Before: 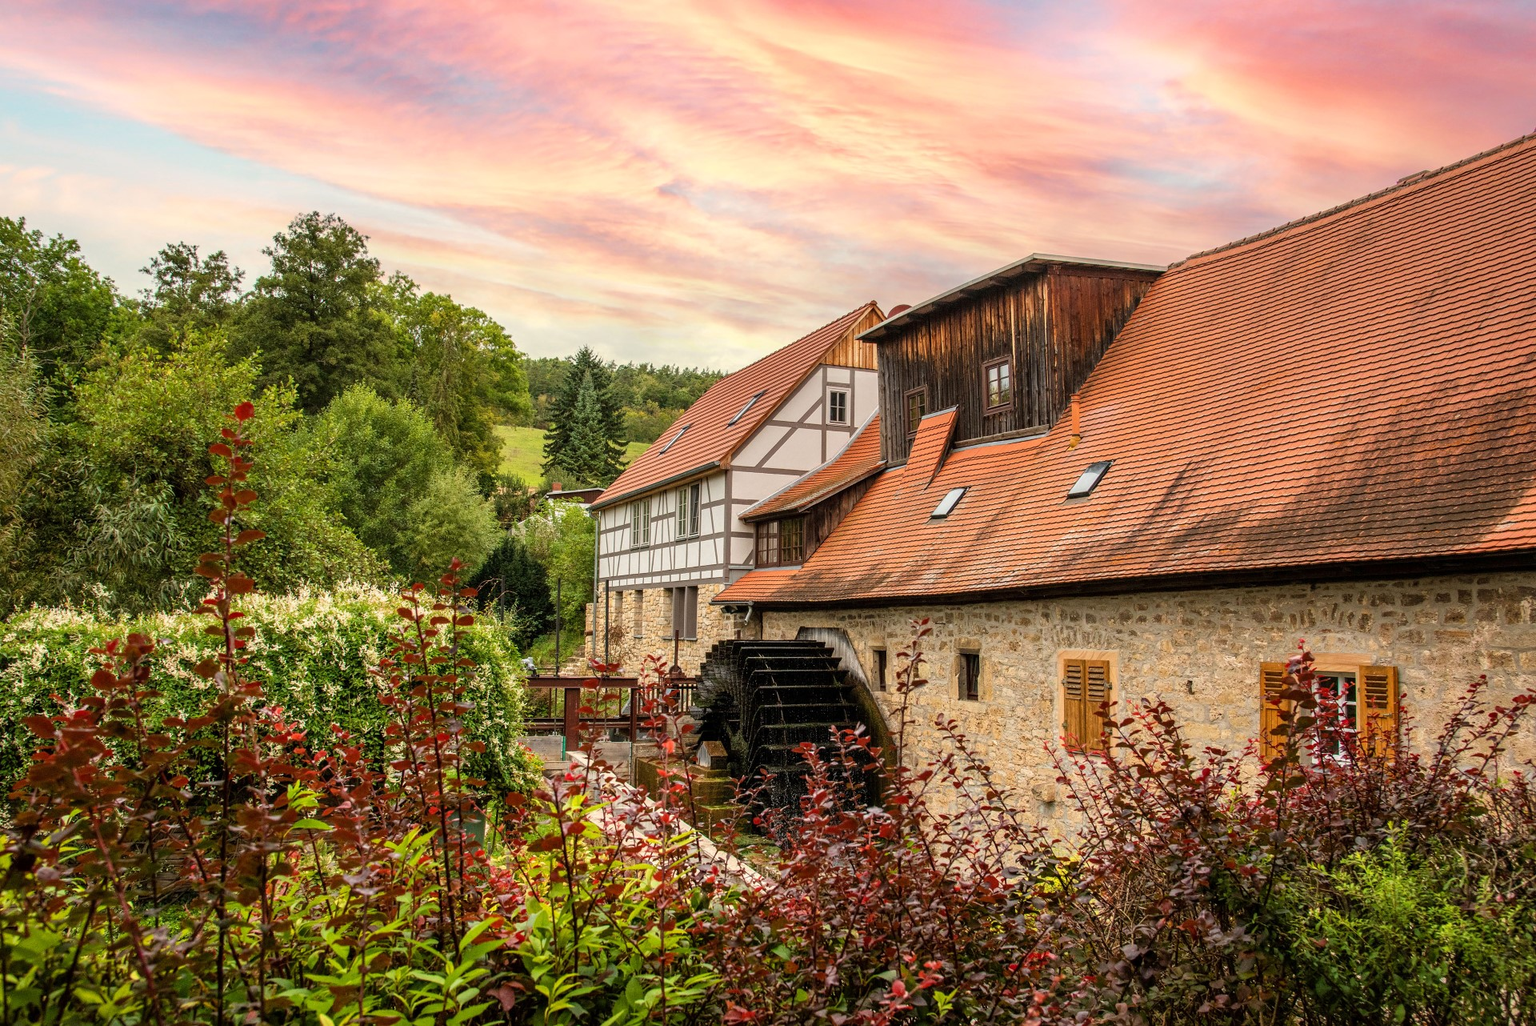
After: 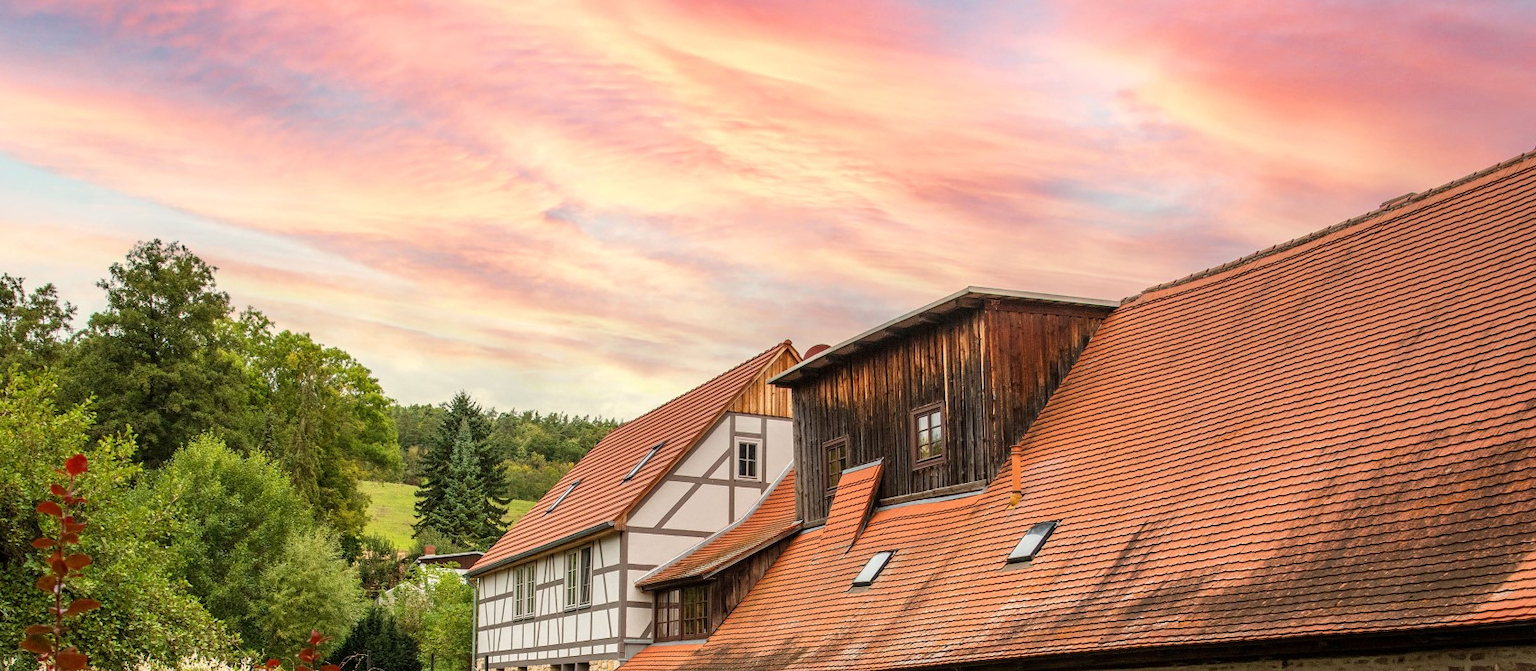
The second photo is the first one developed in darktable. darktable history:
crop and rotate: left 11.553%, bottom 42.078%
